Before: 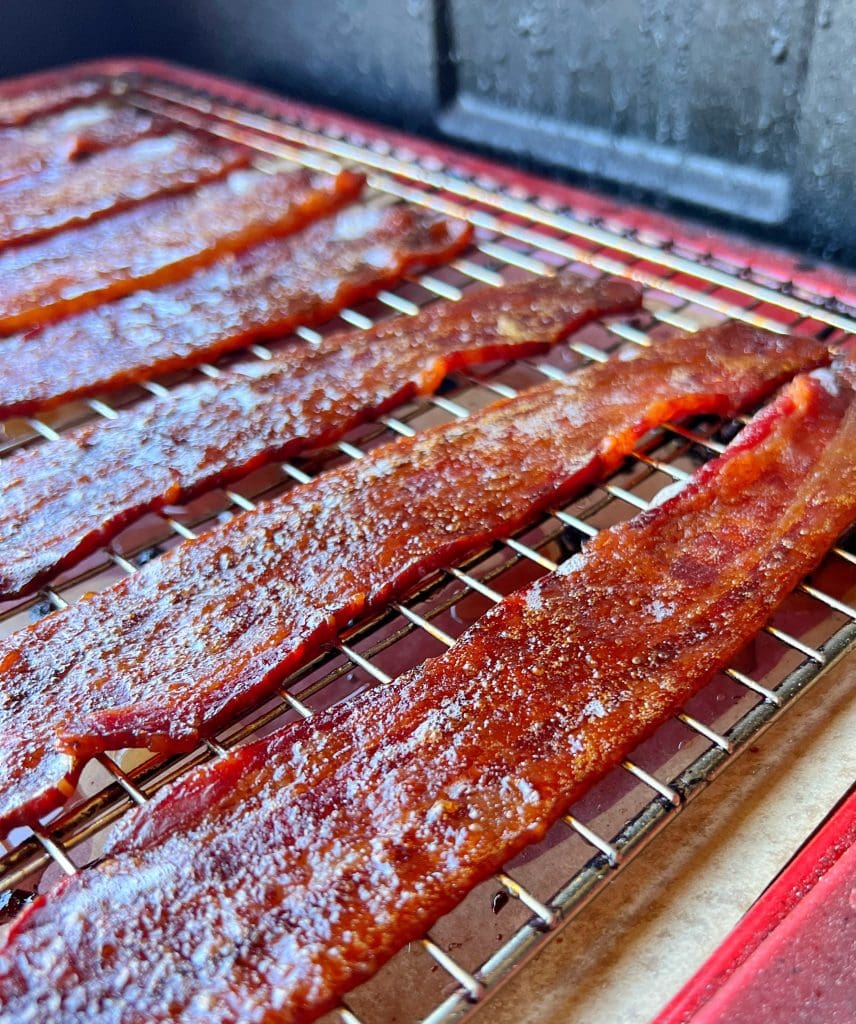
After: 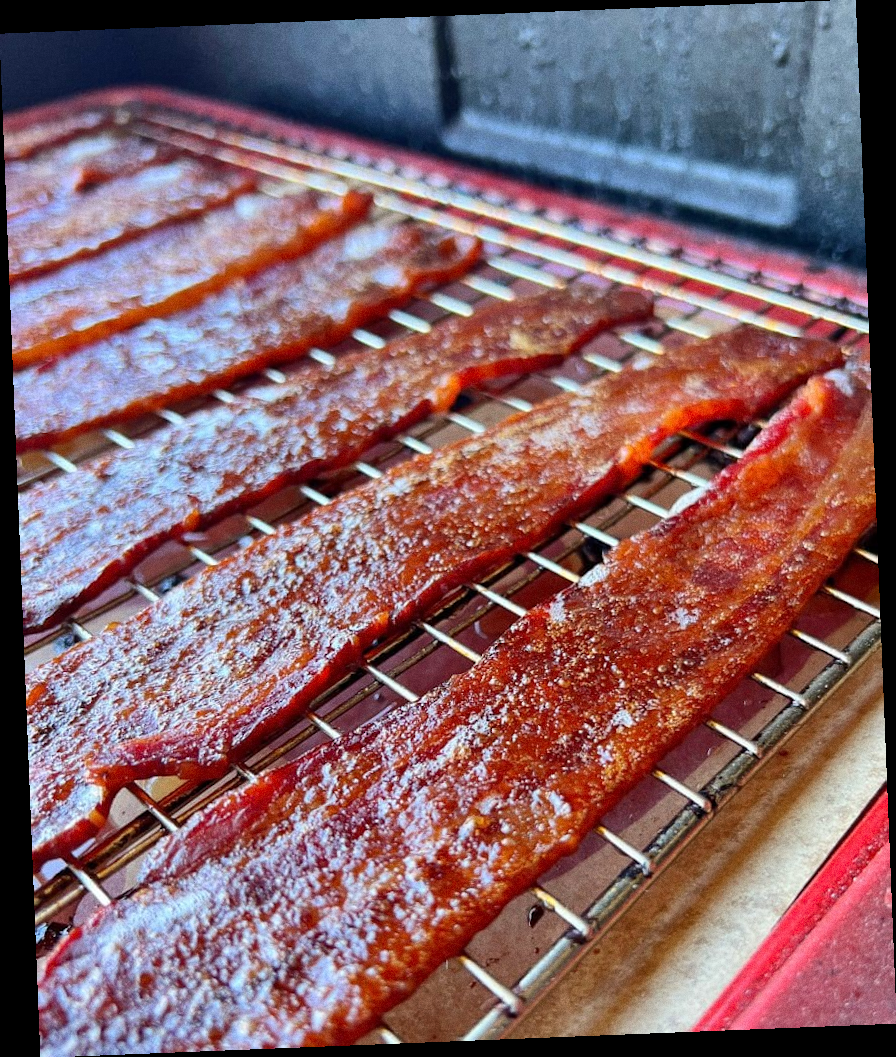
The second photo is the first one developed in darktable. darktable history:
rotate and perspective: rotation -2.29°, automatic cropping off
grain: on, module defaults
